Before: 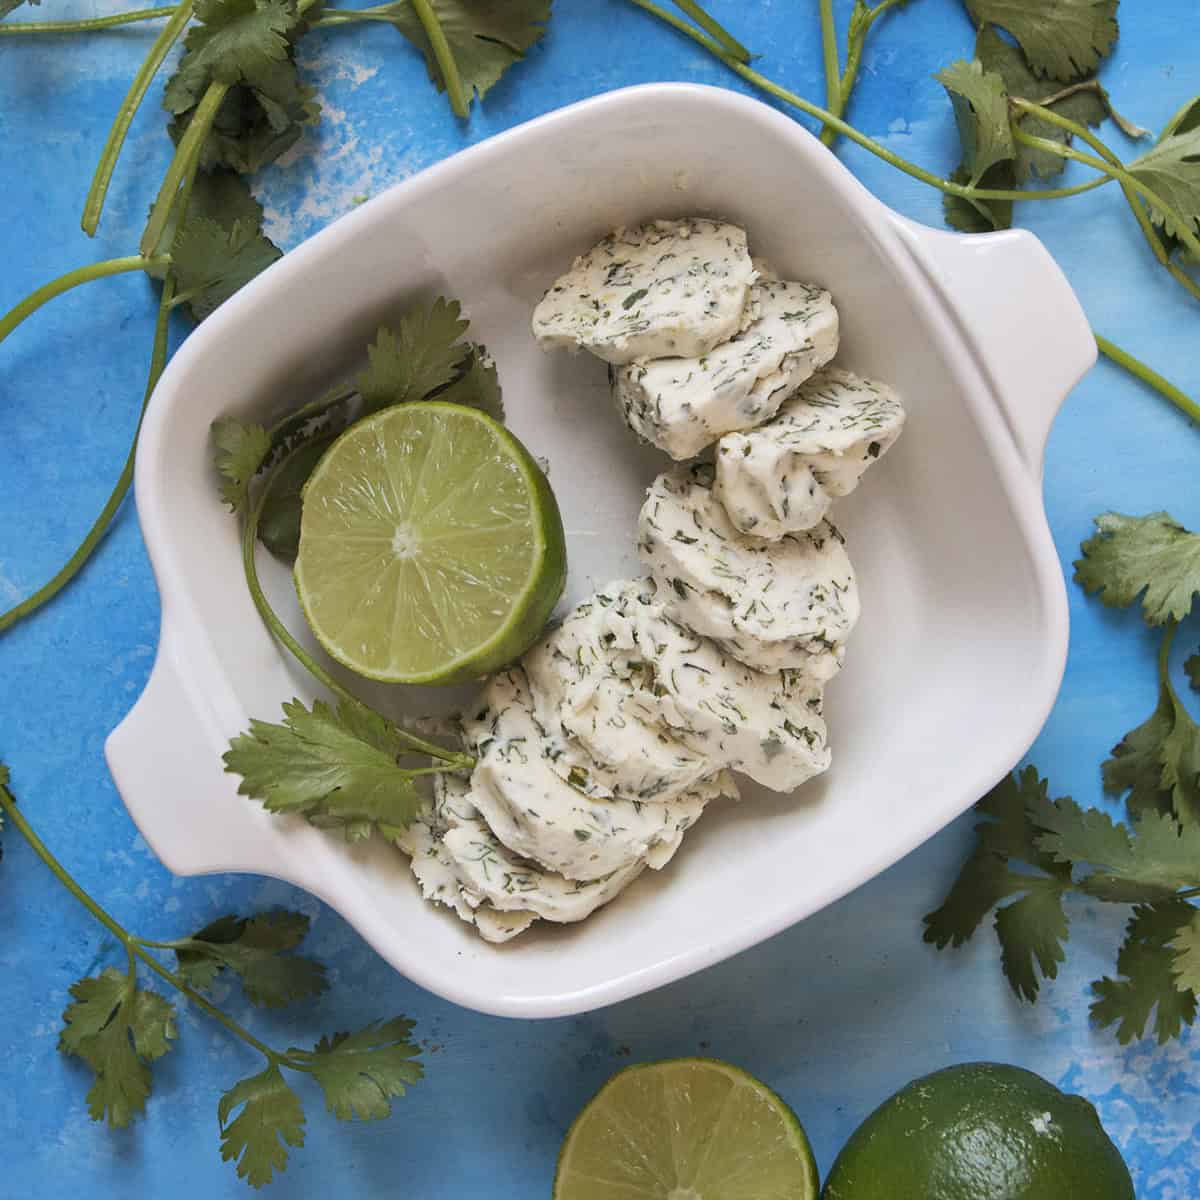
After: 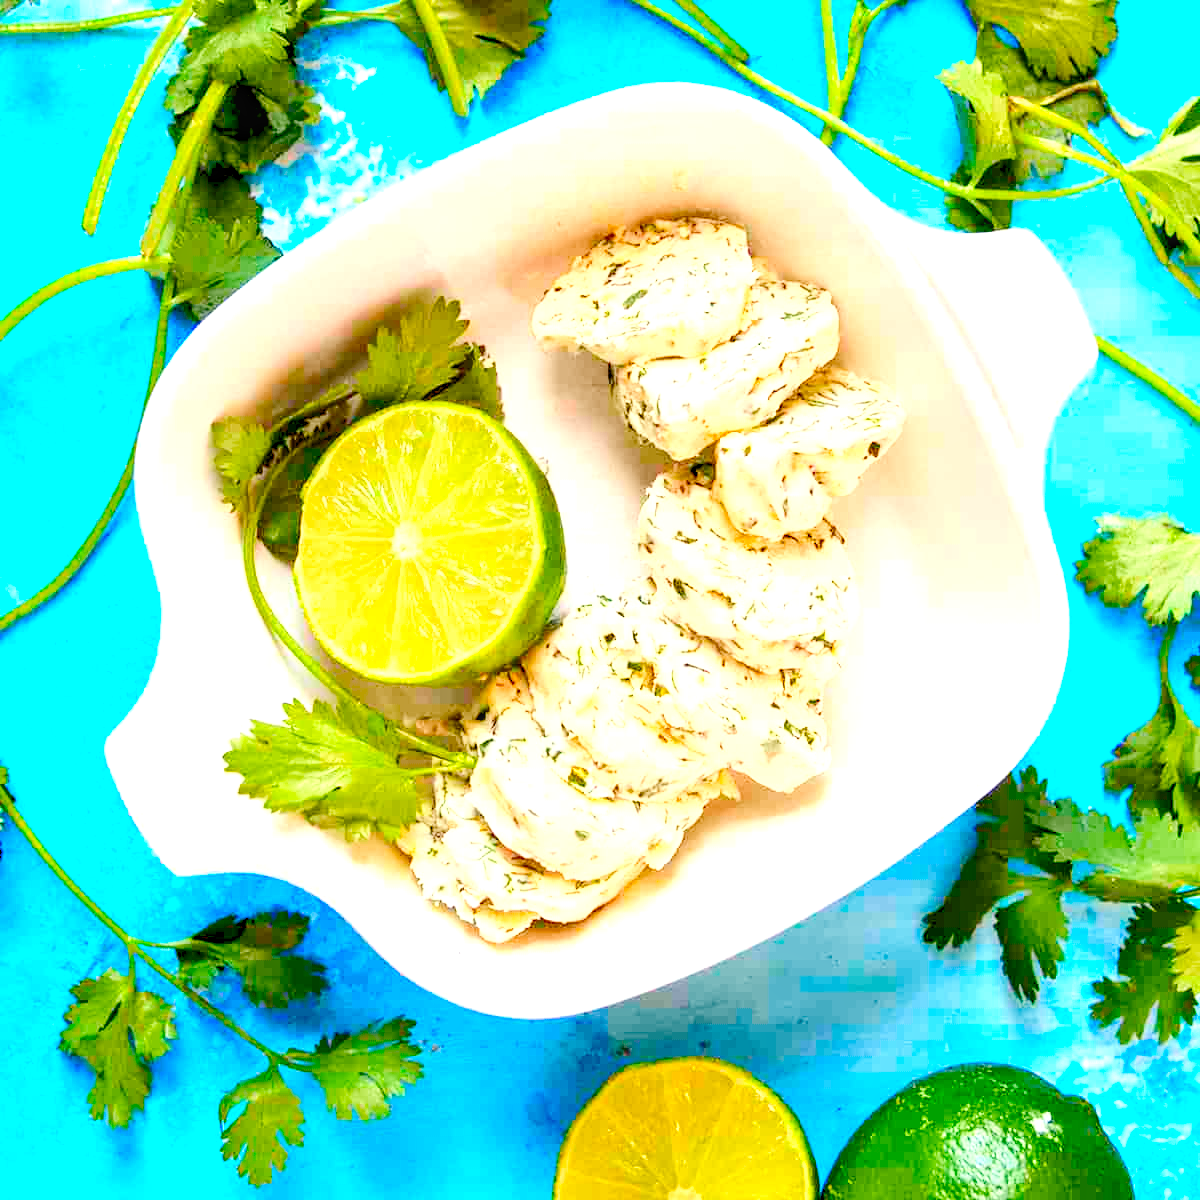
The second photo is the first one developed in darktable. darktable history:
color balance rgb: highlights gain › luminance 5.659%, highlights gain › chroma 2.611%, highlights gain › hue 87.8°, global offset › luminance -0.474%, perceptual saturation grading › global saturation 27.561%, perceptual saturation grading › highlights -25.477%, perceptual saturation grading › shadows 24.557%, perceptual brilliance grading › mid-tones 9.401%, perceptual brilliance grading › shadows 14.63%, global vibrance 20%
local contrast: on, module defaults
base curve: curves: ch0 [(0, 0) (0.028, 0.03) (0.121, 0.232) (0.46, 0.748) (0.859, 0.968) (1, 1)]
contrast brightness saturation: contrast 0.065, brightness -0.145, saturation 0.113
levels: levels [0.008, 0.318, 0.836]
